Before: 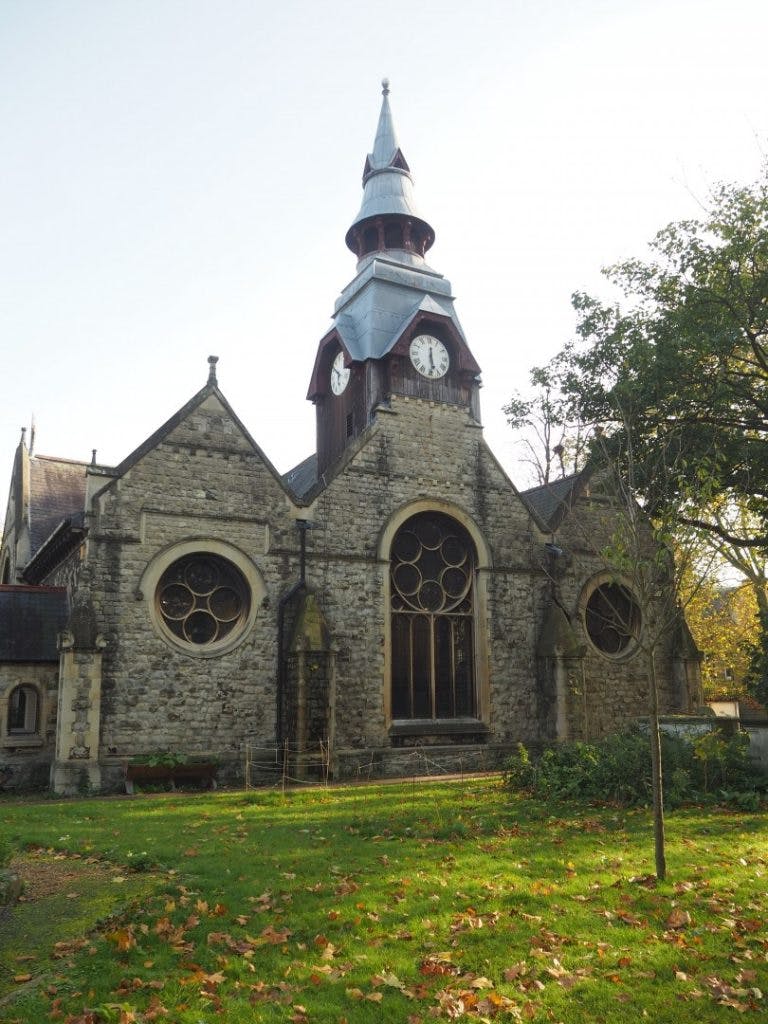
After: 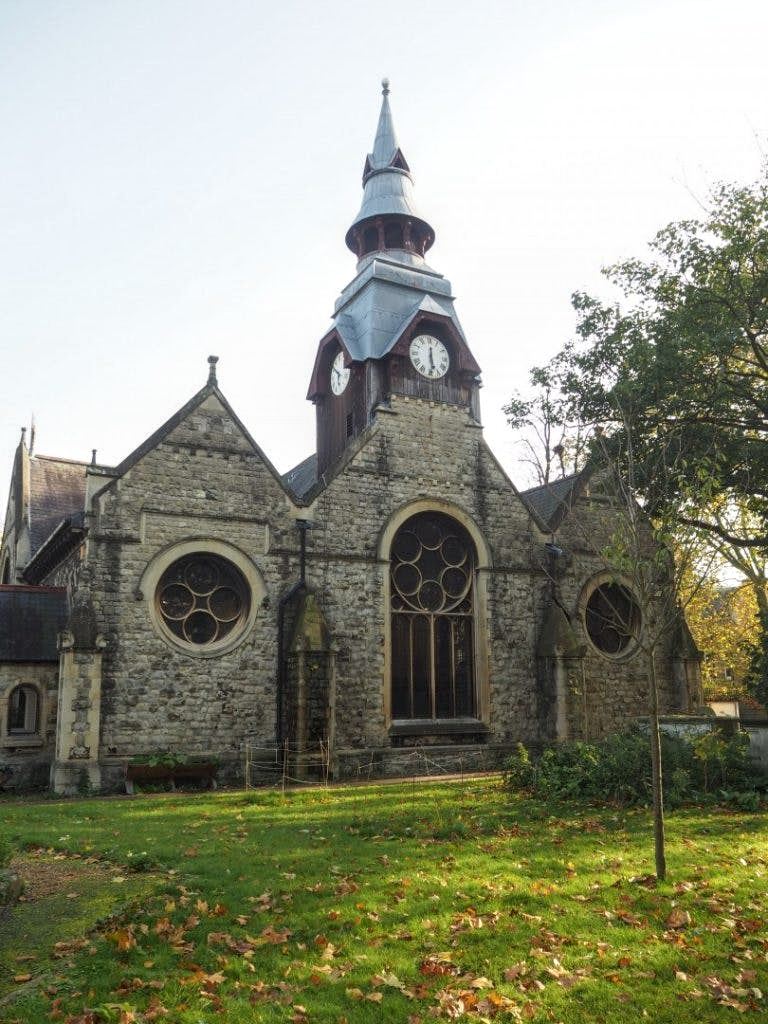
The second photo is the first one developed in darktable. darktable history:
contrast brightness saturation: contrast 0.054
local contrast: on, module defaults
